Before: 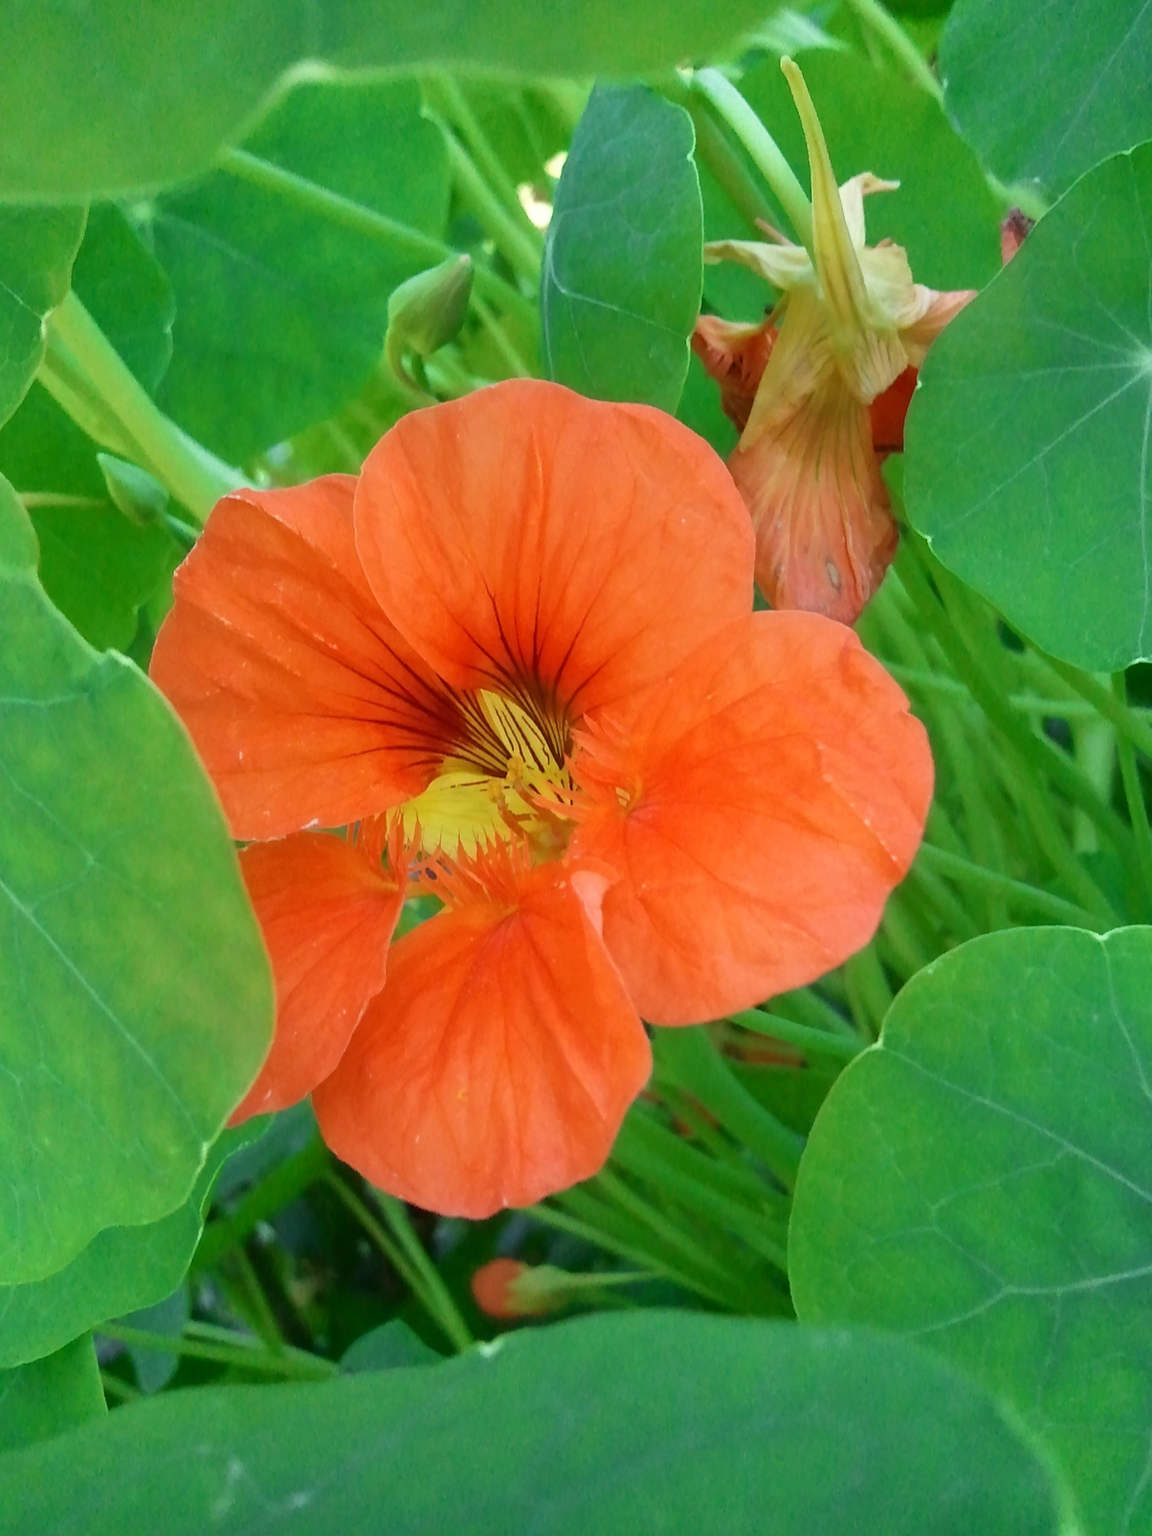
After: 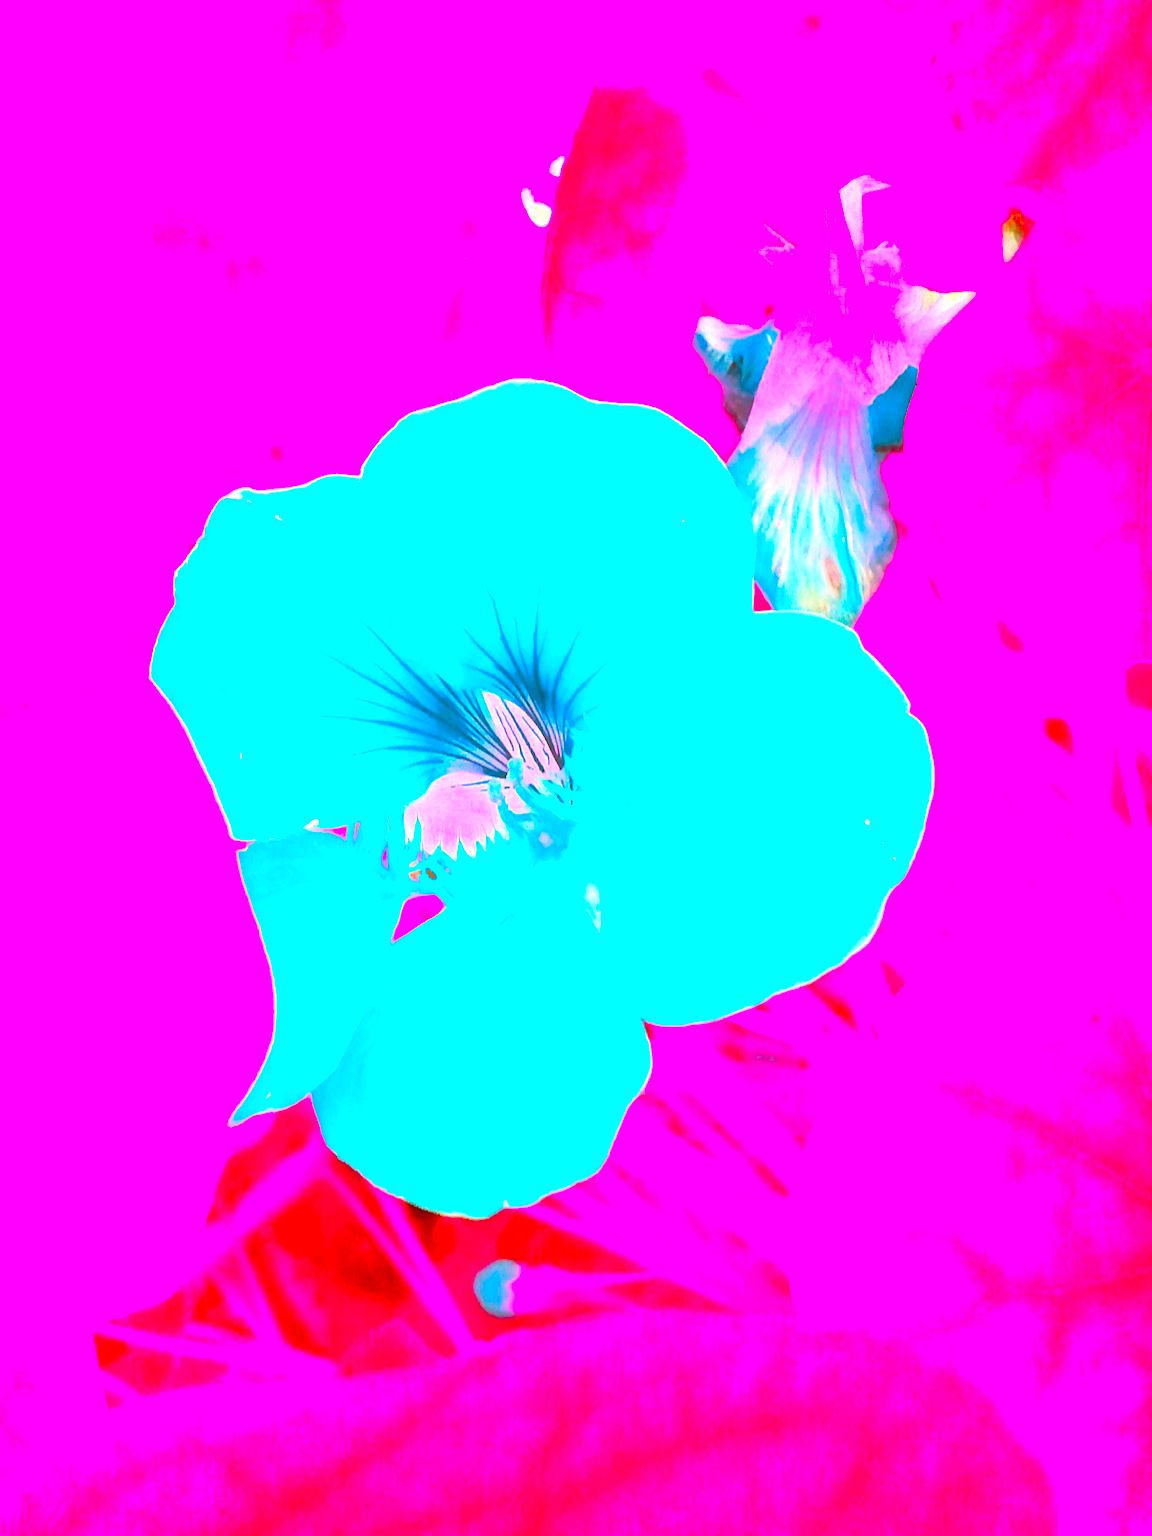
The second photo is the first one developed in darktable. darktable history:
exposure: black level correction 0, exposure 1.7 EV, compensate exposure bias true, compensate highlight preservation false
color correction: highlights a* -39.68, highlights b* -40, shadows a* -40, shadows b* -40, saturation -3
